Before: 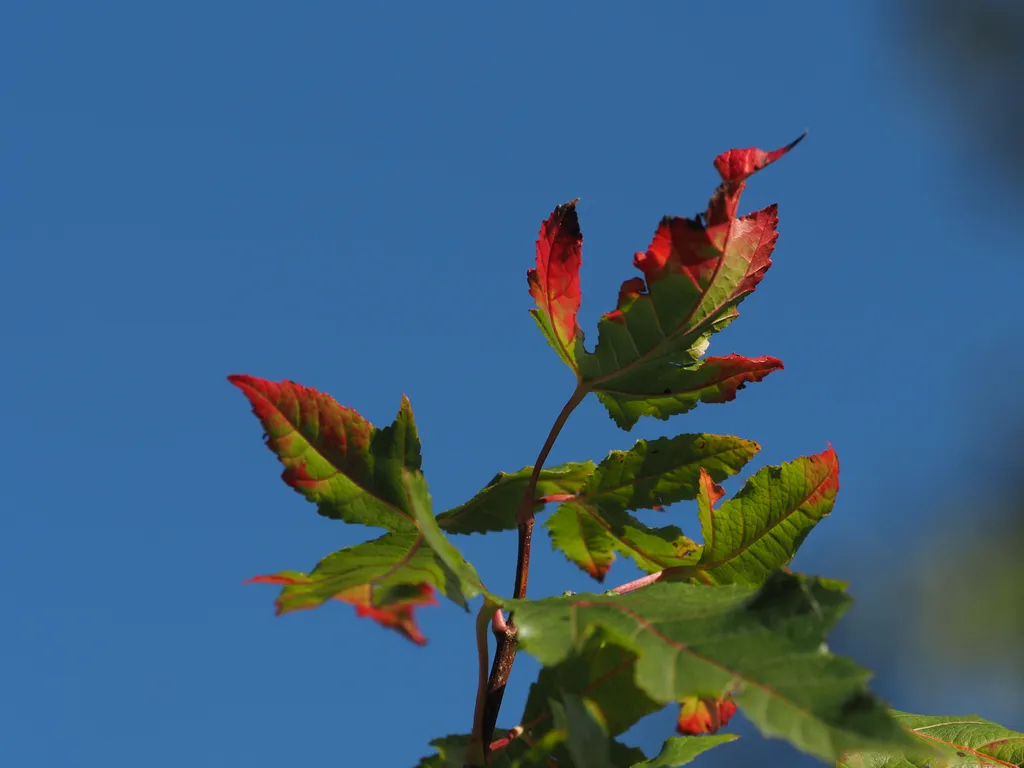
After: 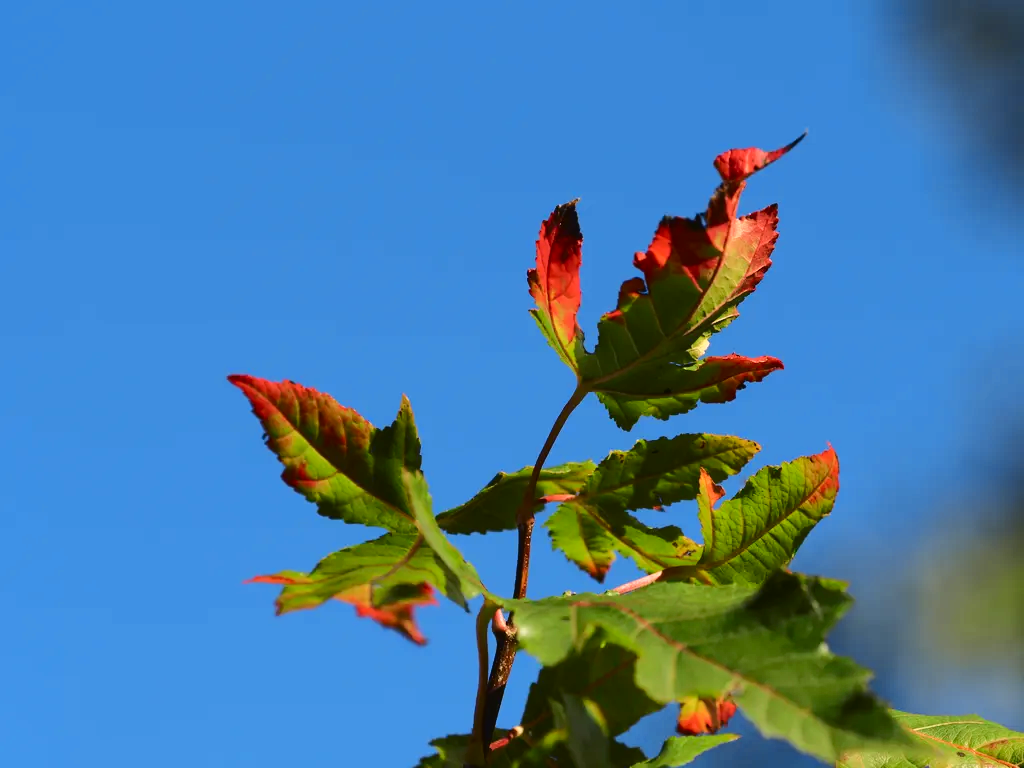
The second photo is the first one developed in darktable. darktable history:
tone curve: curves: ch0 [(0, 0.019) (0.078, 0.058) (0.223, 0.217) (0.424, 0.553) (0.631, 0.764) (0.816, 0.932) (1, 1)]; ch1 [(0, 0) (0.262, 0.227) (0.417, 0.386) (0.469, 0.467) (0.502, 0.503) (0.544, 0.548) (0.57, 0.579) (0.608, 0.62) (0.65, 0.68) (0.994, 0.987)]; ch2 [(0, 0) (0.262, 0.188) (0.5, 0.504) (0.553, 0.592) (0.599, 0.653) (1, 1)], color space Lab, independent channels, preserve colors none
